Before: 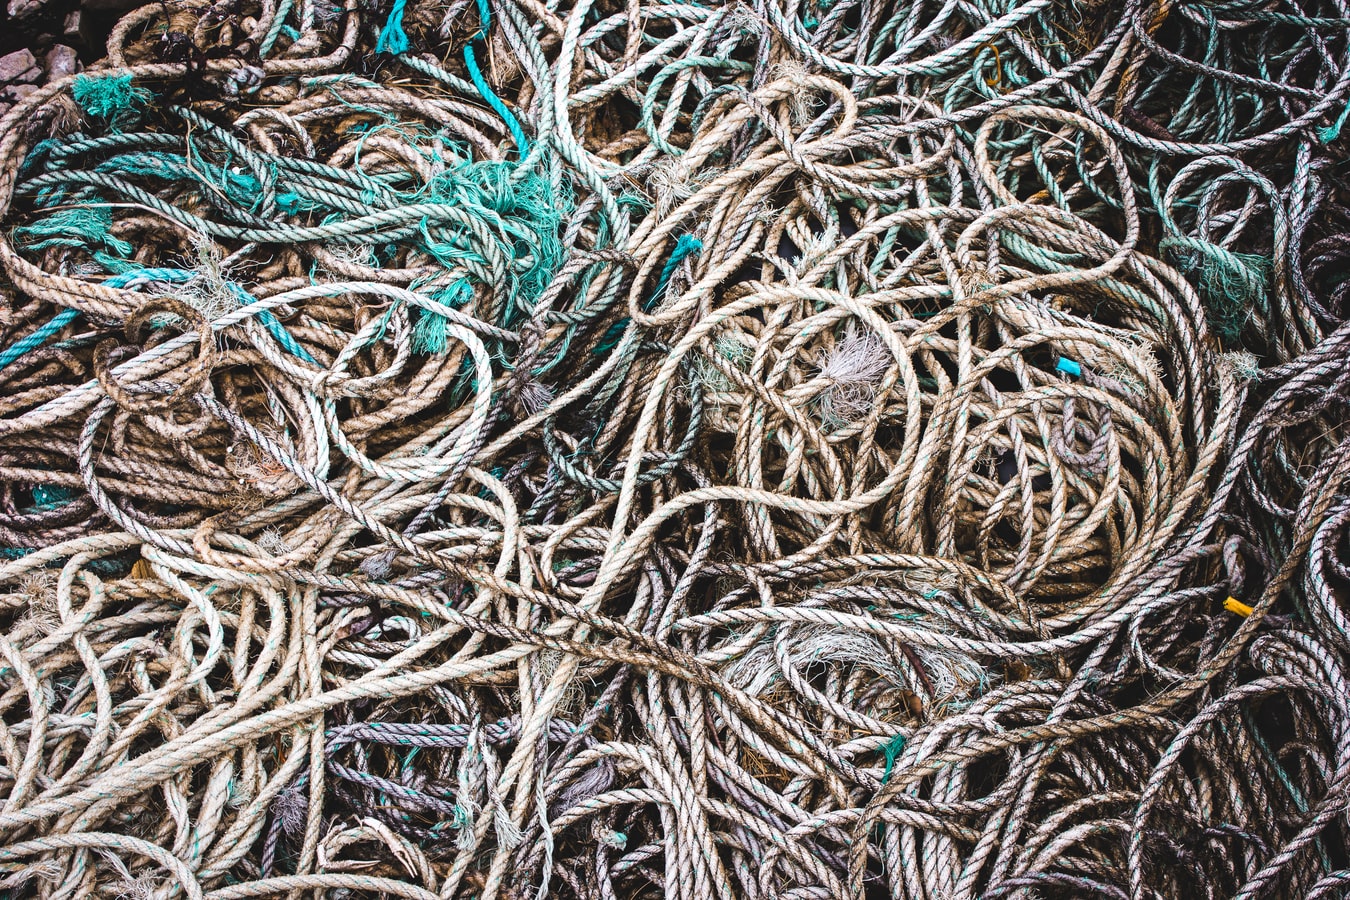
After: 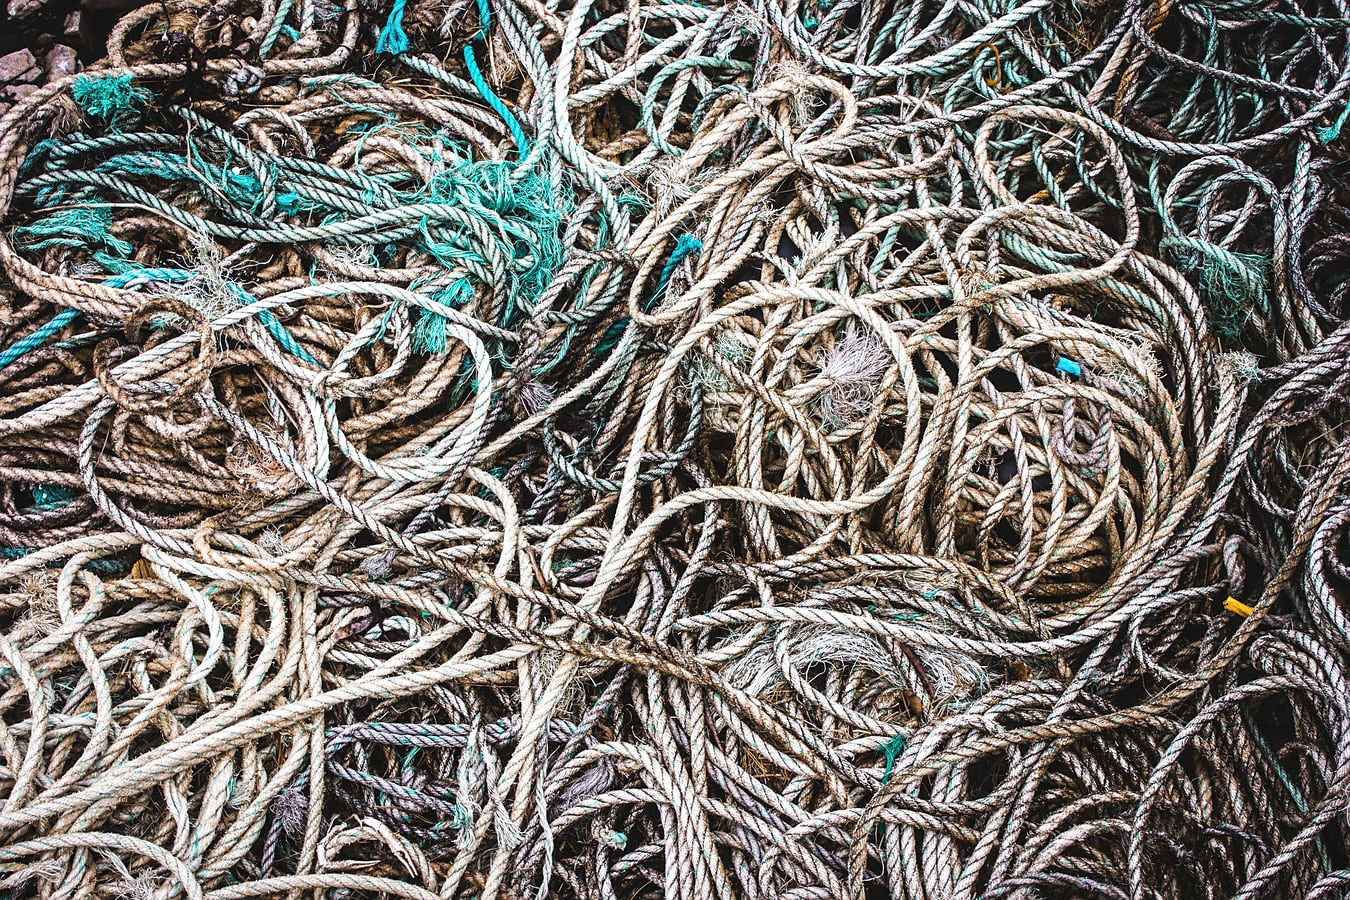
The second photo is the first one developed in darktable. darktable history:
sharpen: radius 1.458, amount 0.398, threshold 1.271
local contrast: highlights 83%, shadows 81%
contrast equalizer: y [[0.5 ×6], [0.5 ×6], [0.5, 0.5, 0.501, 0.545, 0.707, 0.863], [0 ×6], [0 ×6]]
